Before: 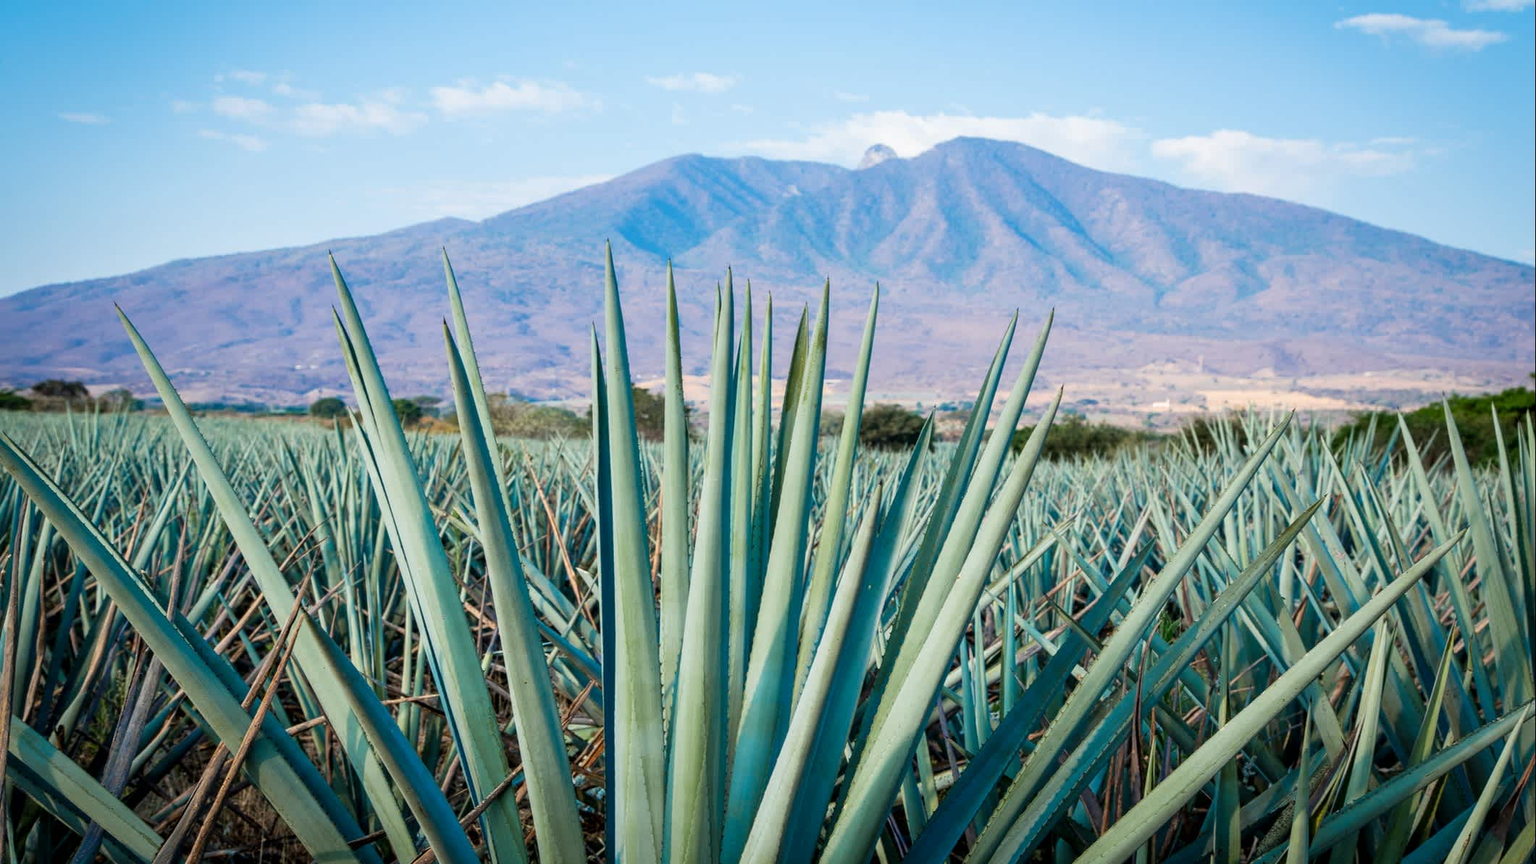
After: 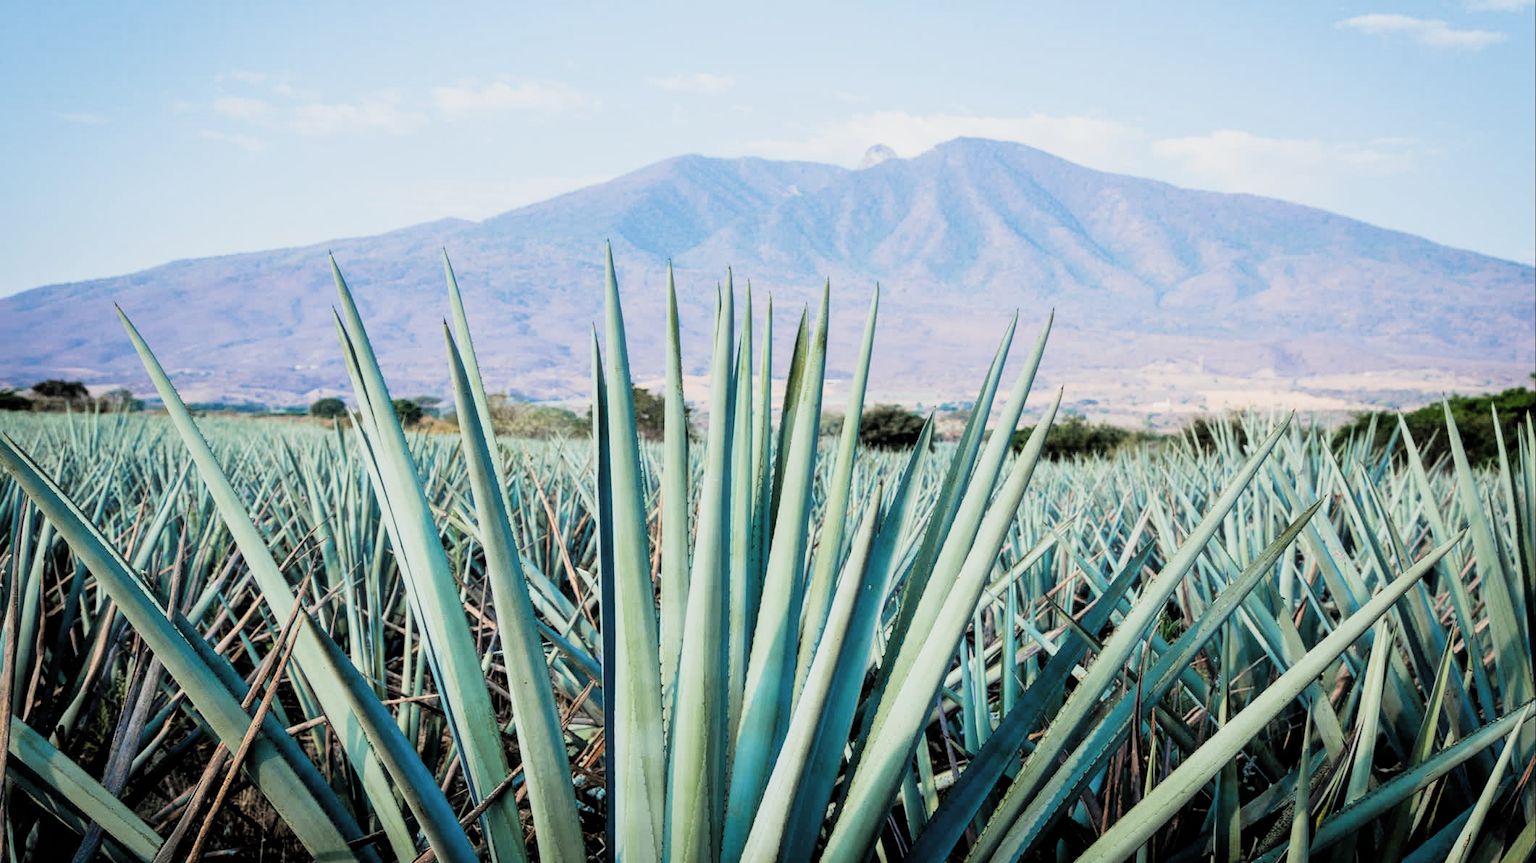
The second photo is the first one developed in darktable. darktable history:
filmic rgb: black relative exposure -5.08 EV, white relative exposure 3.96 EV, hardness 2.88, contrast 1.296, color science v4 (2020)
exposure: exposure 0.376 EV, compensate exposure bias true, compensate highlight preservation false
haze removal: strength -0.095, compatibility mode true, adaptive false
